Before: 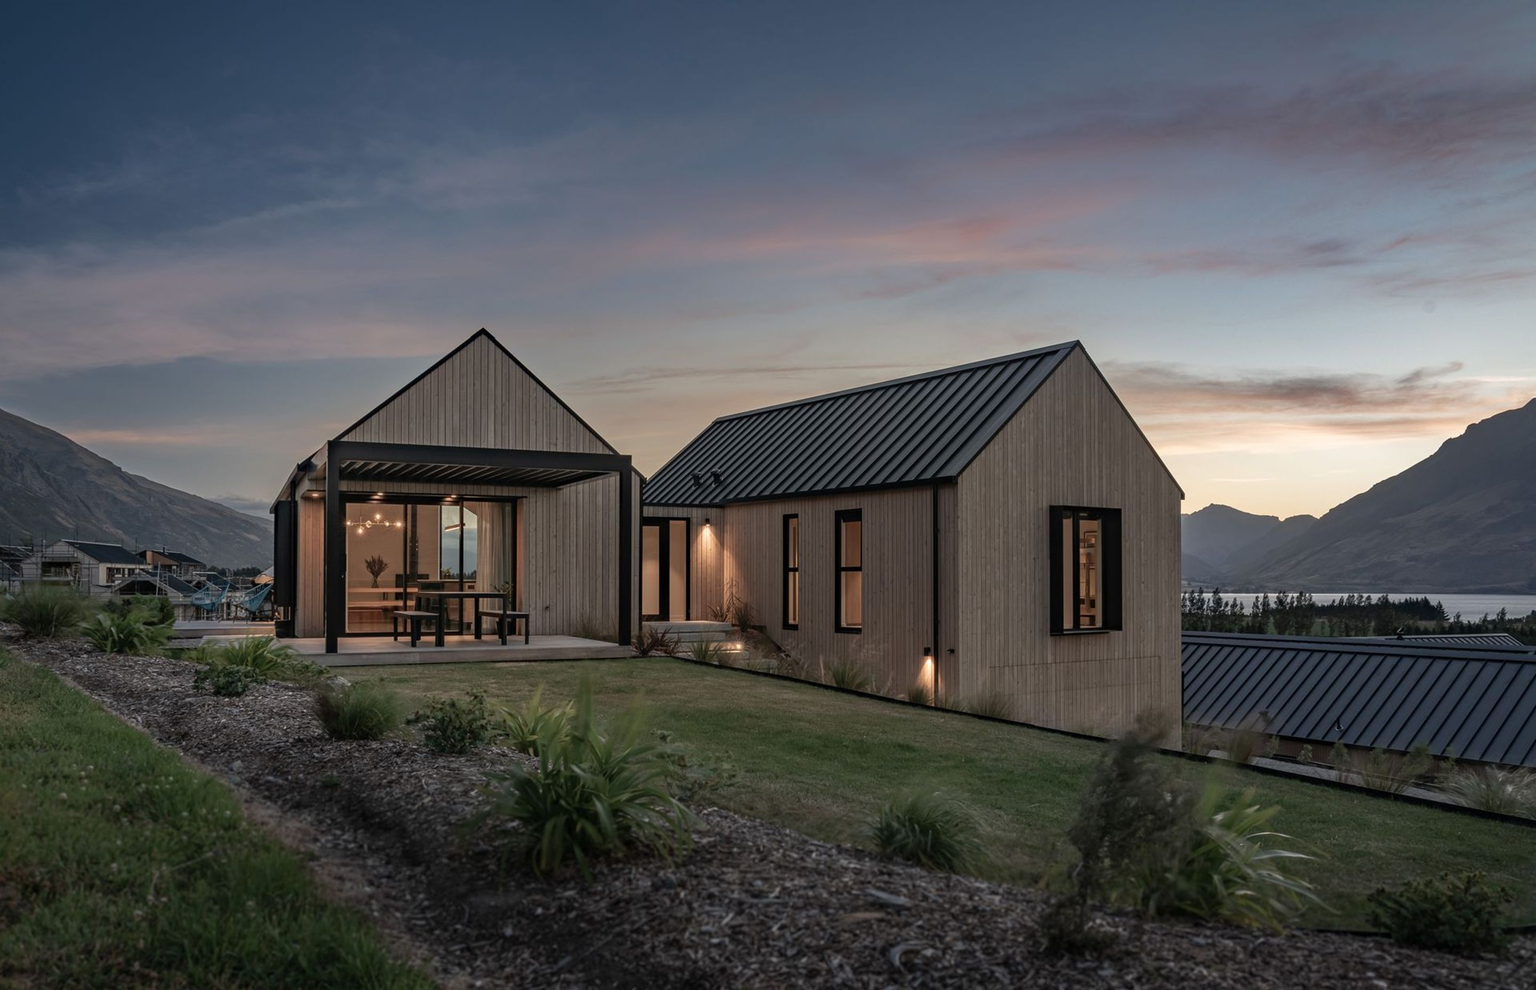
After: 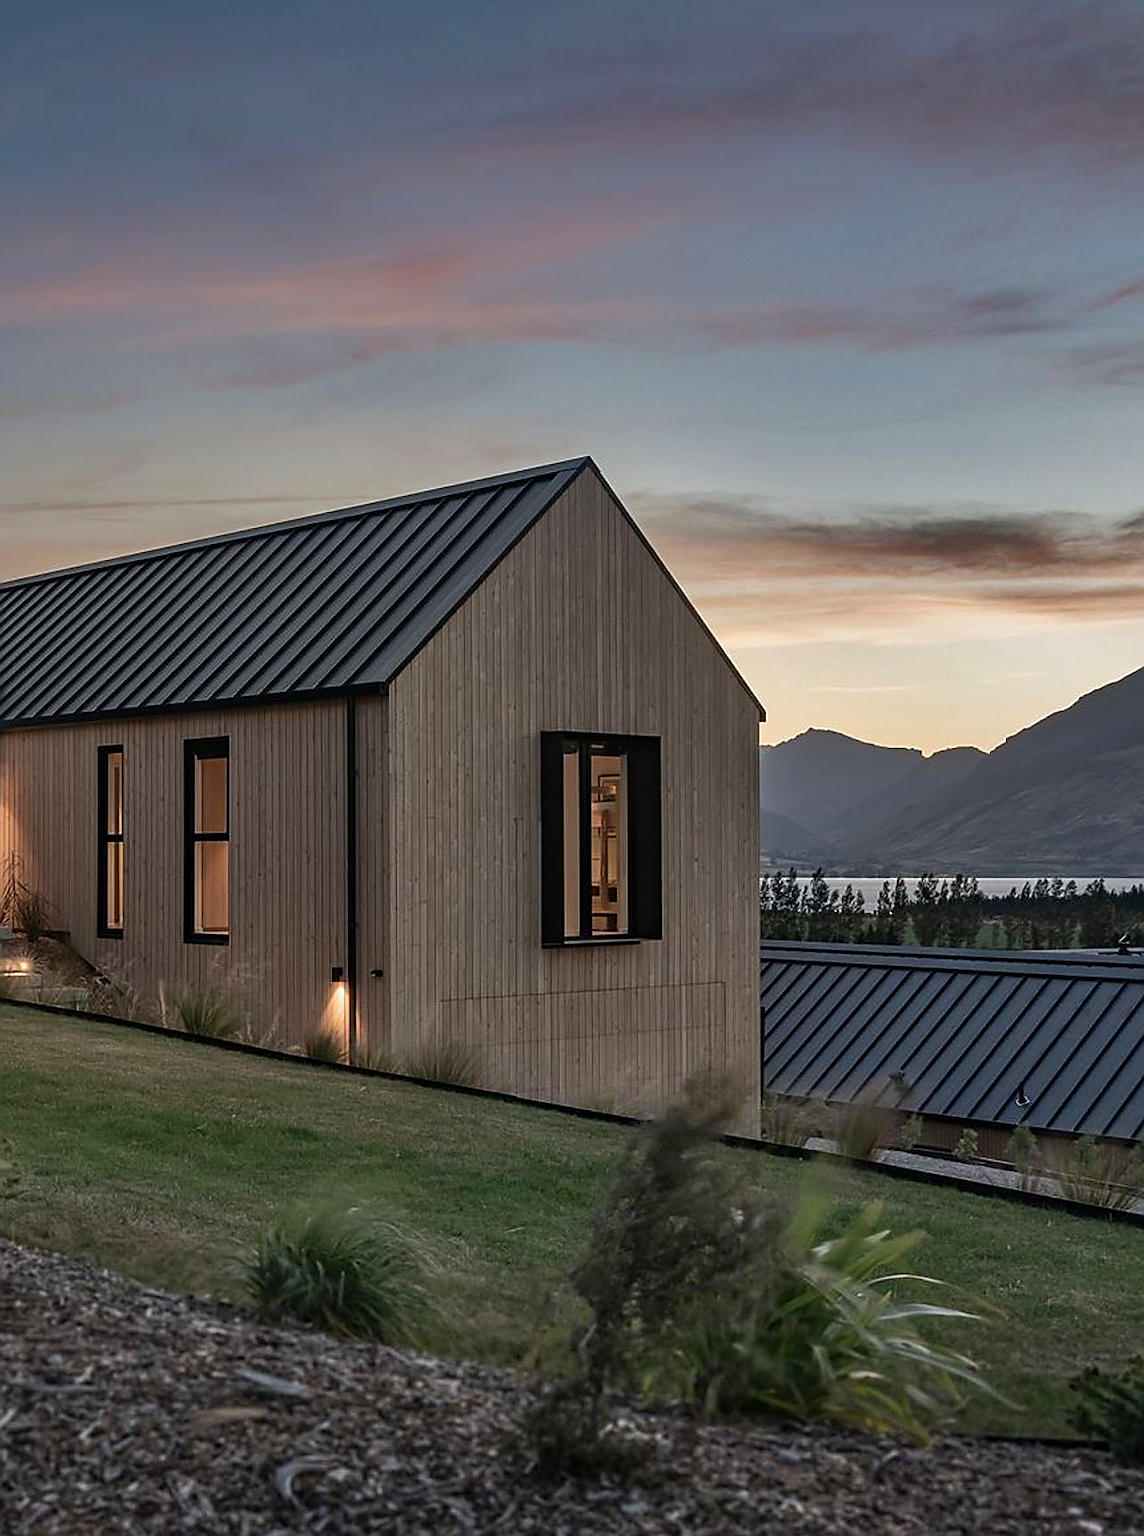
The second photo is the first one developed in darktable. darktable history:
sharpen: radius 1.427, amount 1.249, threshold 0.733
contrast brightness saturation: contrast 0.036, saturation 0.16
tone equalizer: on, module defaults
shadows and highlights: white point adjustment -3.59, highlights -63.43, soften with gaussian
crop: left 47.176%, top 6.64%, right 7.995%
